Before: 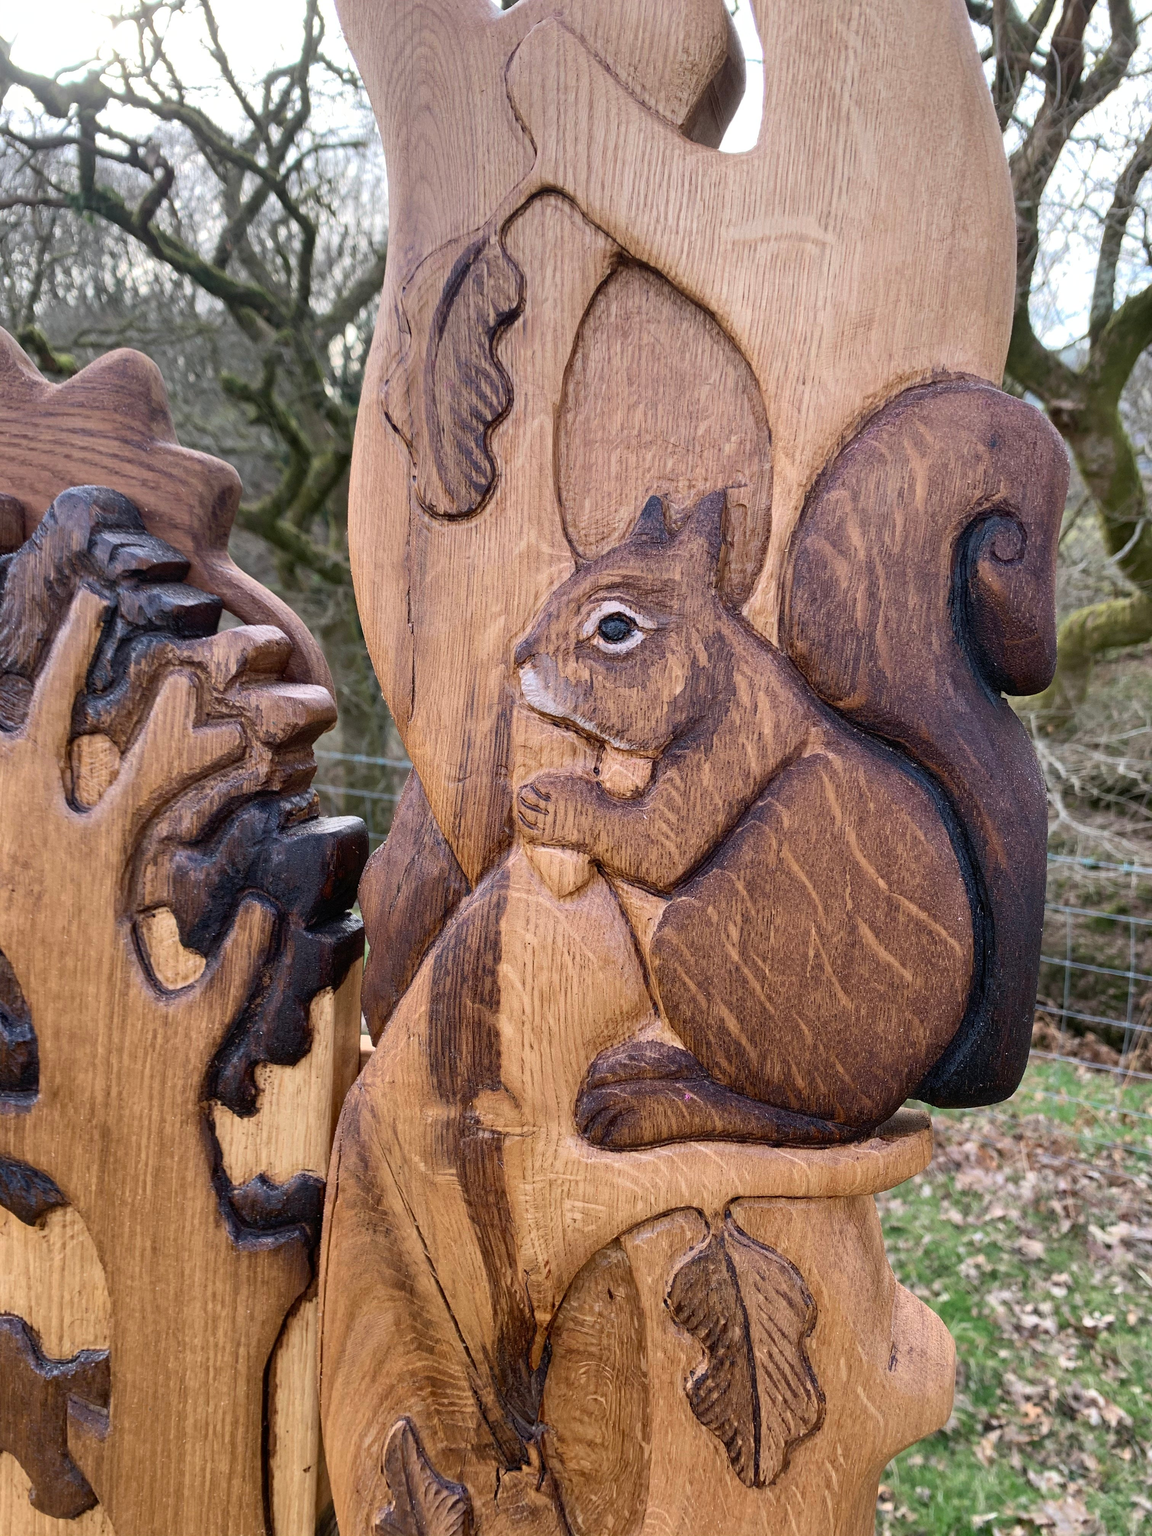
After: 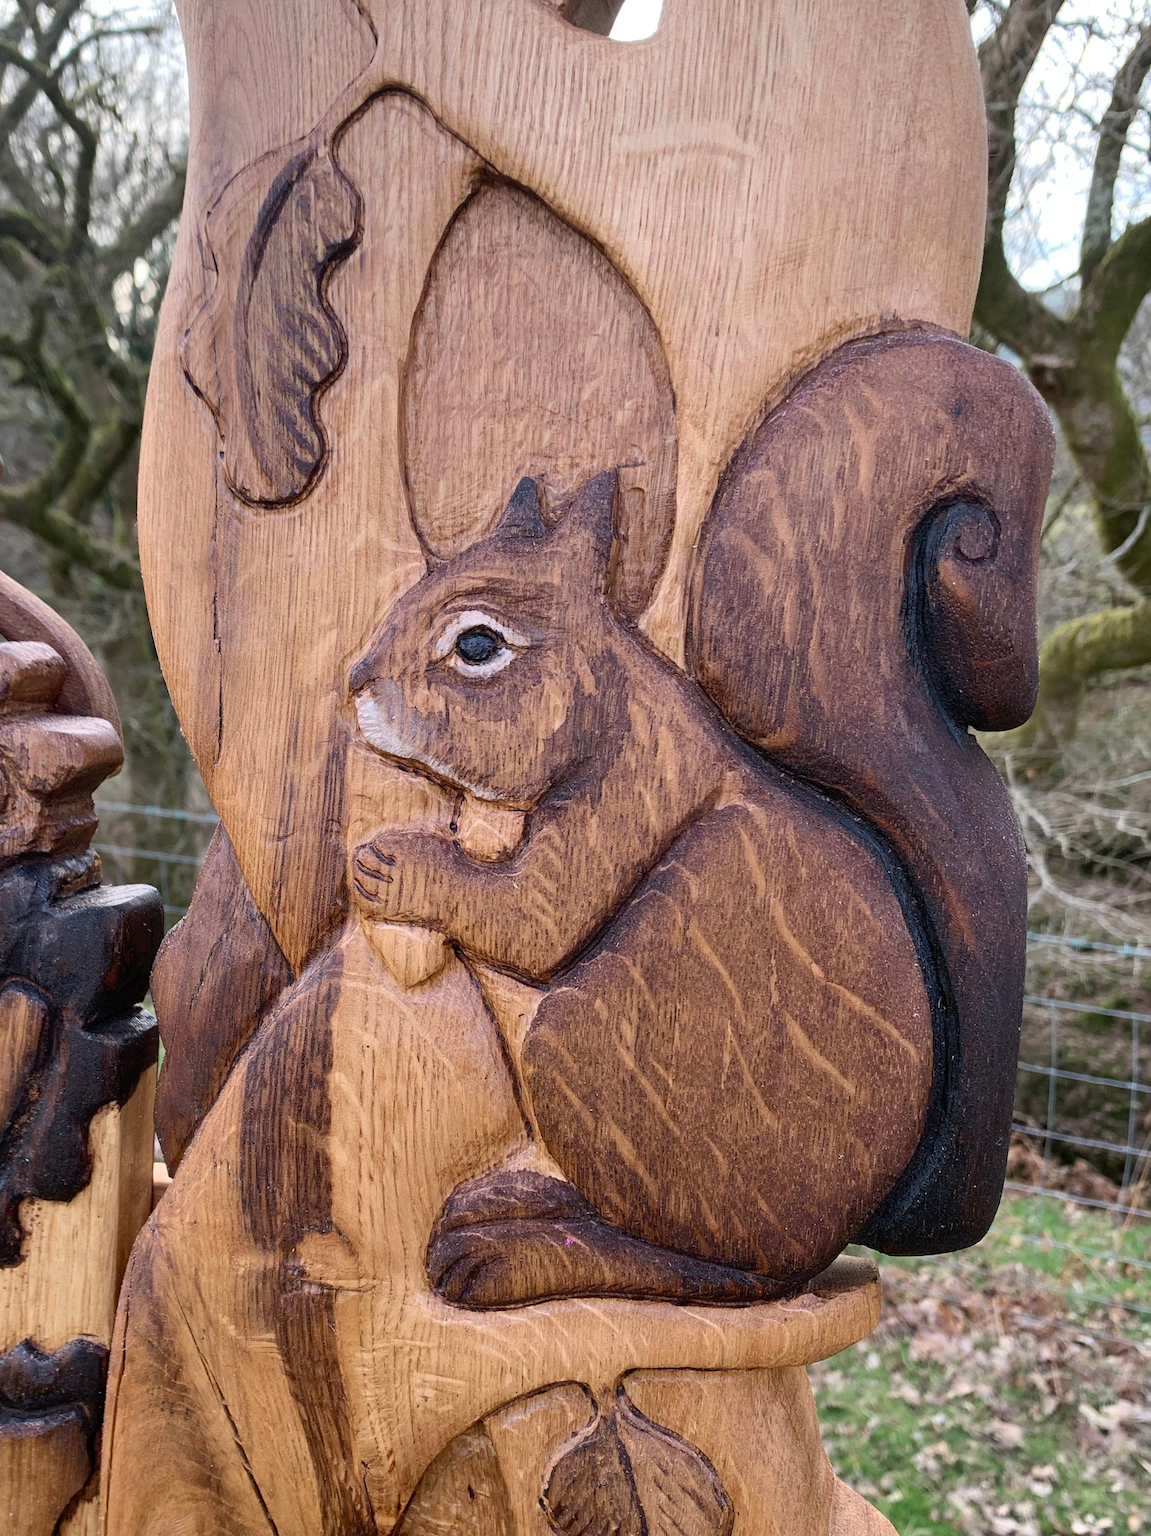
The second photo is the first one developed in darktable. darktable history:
crop and rotate: left 20.854%, top 7.864%, right 0.492%, bottom 13.473%
